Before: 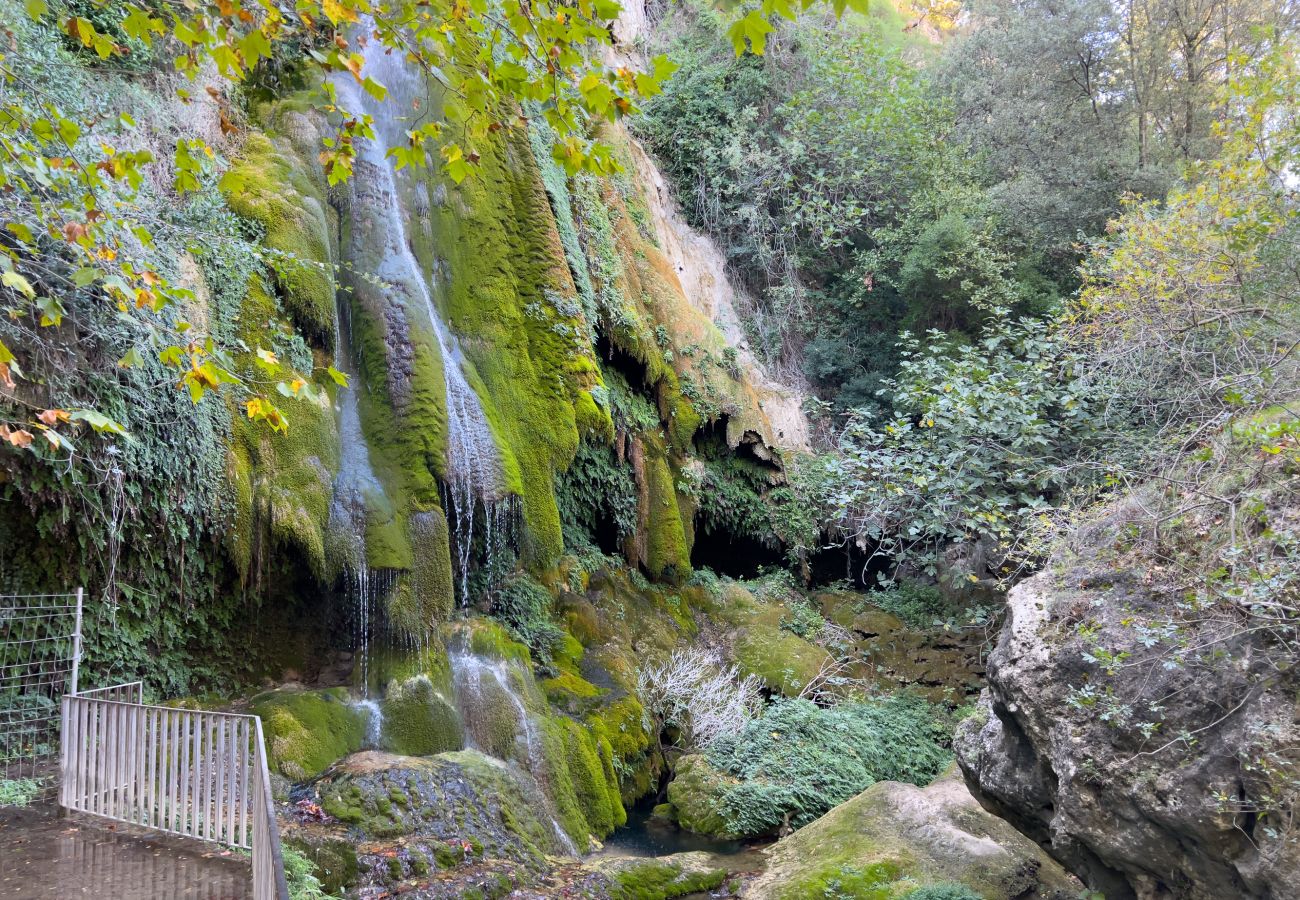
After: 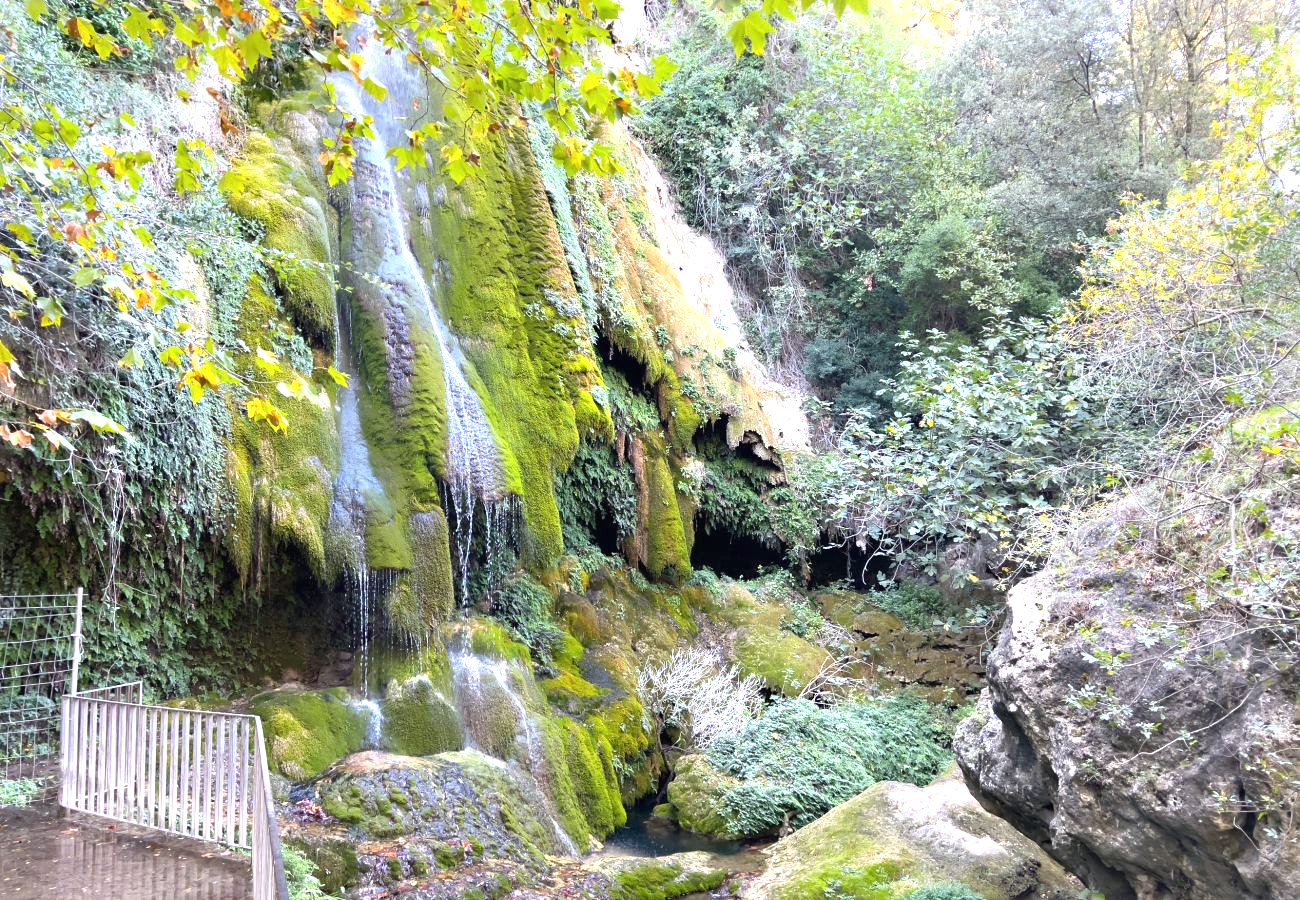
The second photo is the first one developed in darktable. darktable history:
shadows and highlights: shadows 12, white point adjustment 1.2, highlights -0.36, soften with gaussian
exposure: black level correction -0.001, exposure 0.9 EV, compensate exposure bias true, compensate highlight preservation false
white balance: red 1.004, blue 1.024
